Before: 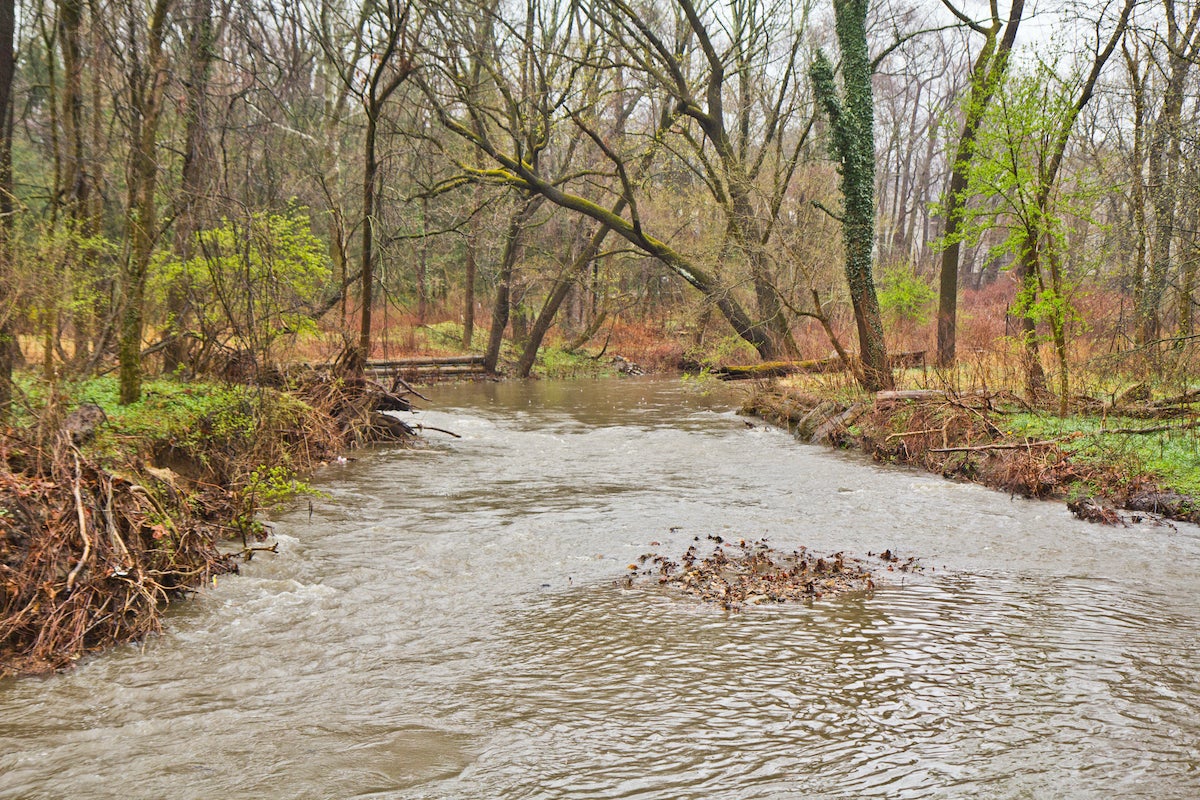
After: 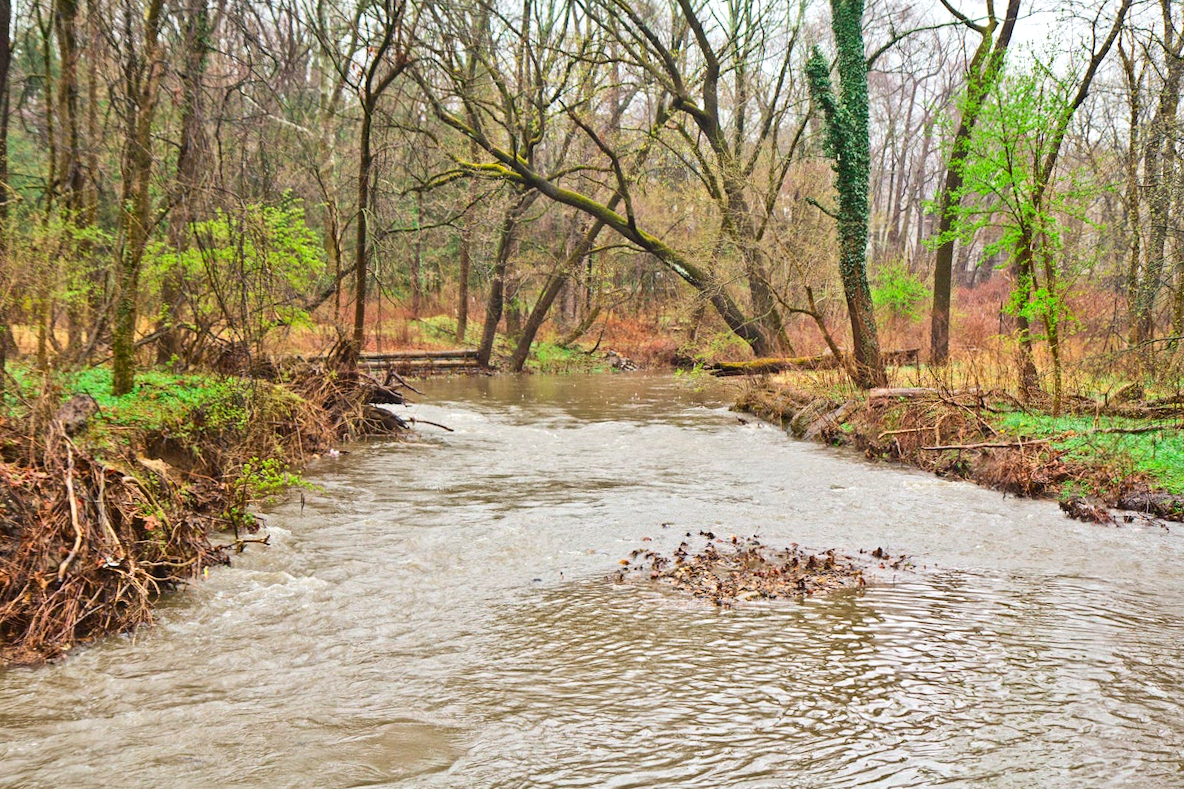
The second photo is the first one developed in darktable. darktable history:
tone curve: curves: ch0 [(0, 0) (0.183, 0.152) (0.571, 0.594) (1, 1)]; ch1 [(0, 0) (0.394, 0.307) (0.5, 0.5) (0.586, 0.597) (0.625, 0.647) (1, 1)]; ch2 [(0, 0) (0.5, 0.5) (0.604, 0.616) (1, 1)], color space Lab, independent channels, preserve colors none
levels: black 0.055%, levels [0, 0.476, 0.951]
crop and rotate: angle -0.501°
